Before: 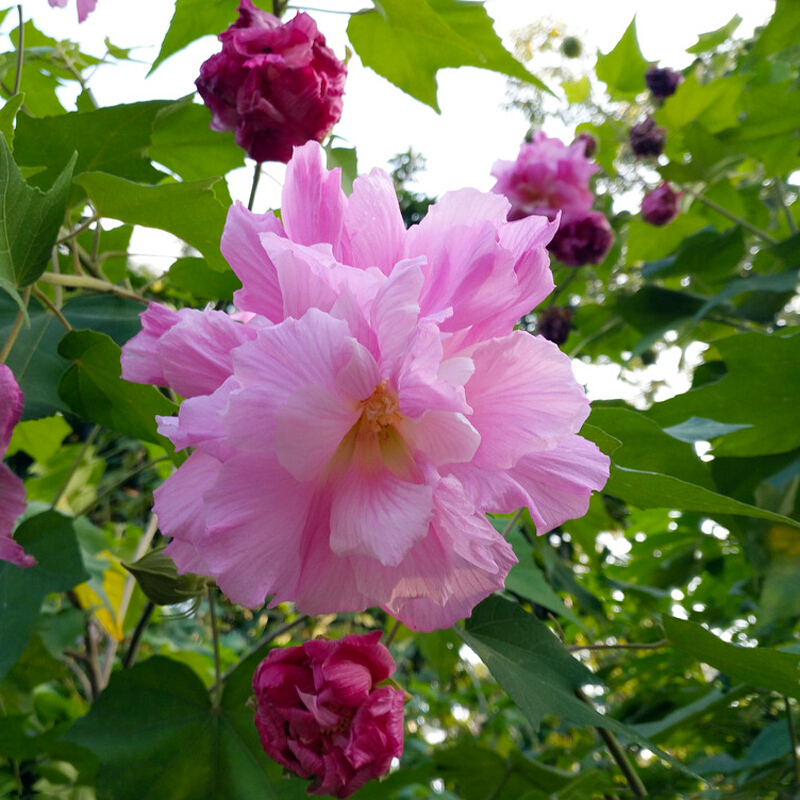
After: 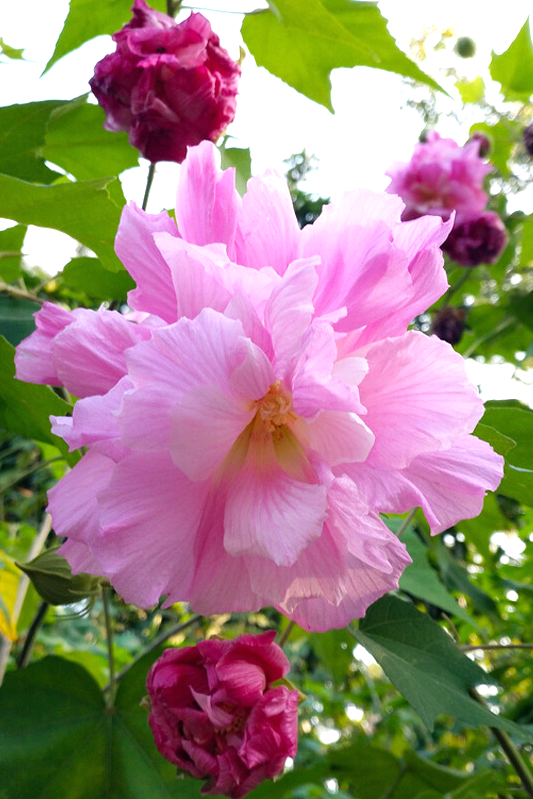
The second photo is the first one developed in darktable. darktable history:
exposure: black level correction 0, exposure 0.5 EV, compensate highlight preservation false
crop and rotate: left 13.409%, right 19.924%
